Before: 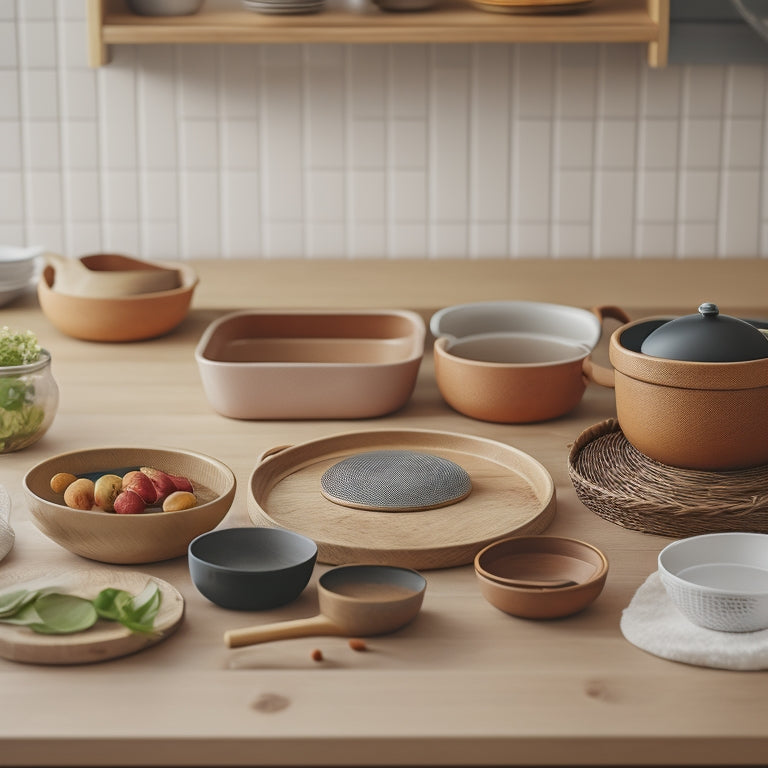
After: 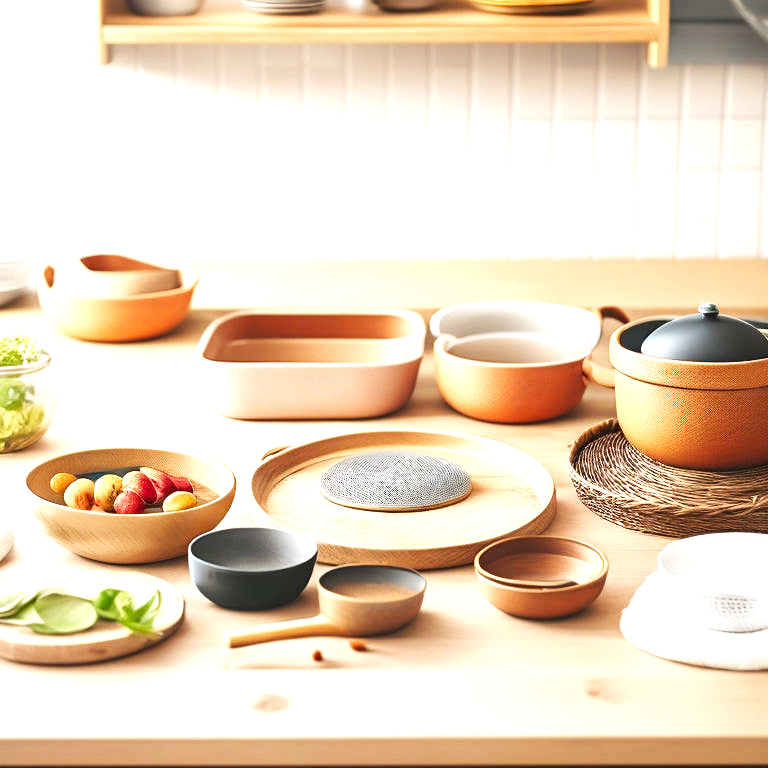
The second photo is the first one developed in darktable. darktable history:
base curve: curves: ch0 [(0, 0.003) (0.001, 0.002) (0.006, 0.004) (0.02, 0.022) (0.048, 0.086) (0.094, 0.234) (0.162, 0.431) (0.258, 0.629) (0.385, 0.8) (0.548, 0.918) (0.751, 0.988) (1, 1)], preserve colors none
levels: levels [0, 0.43, 0.859]
